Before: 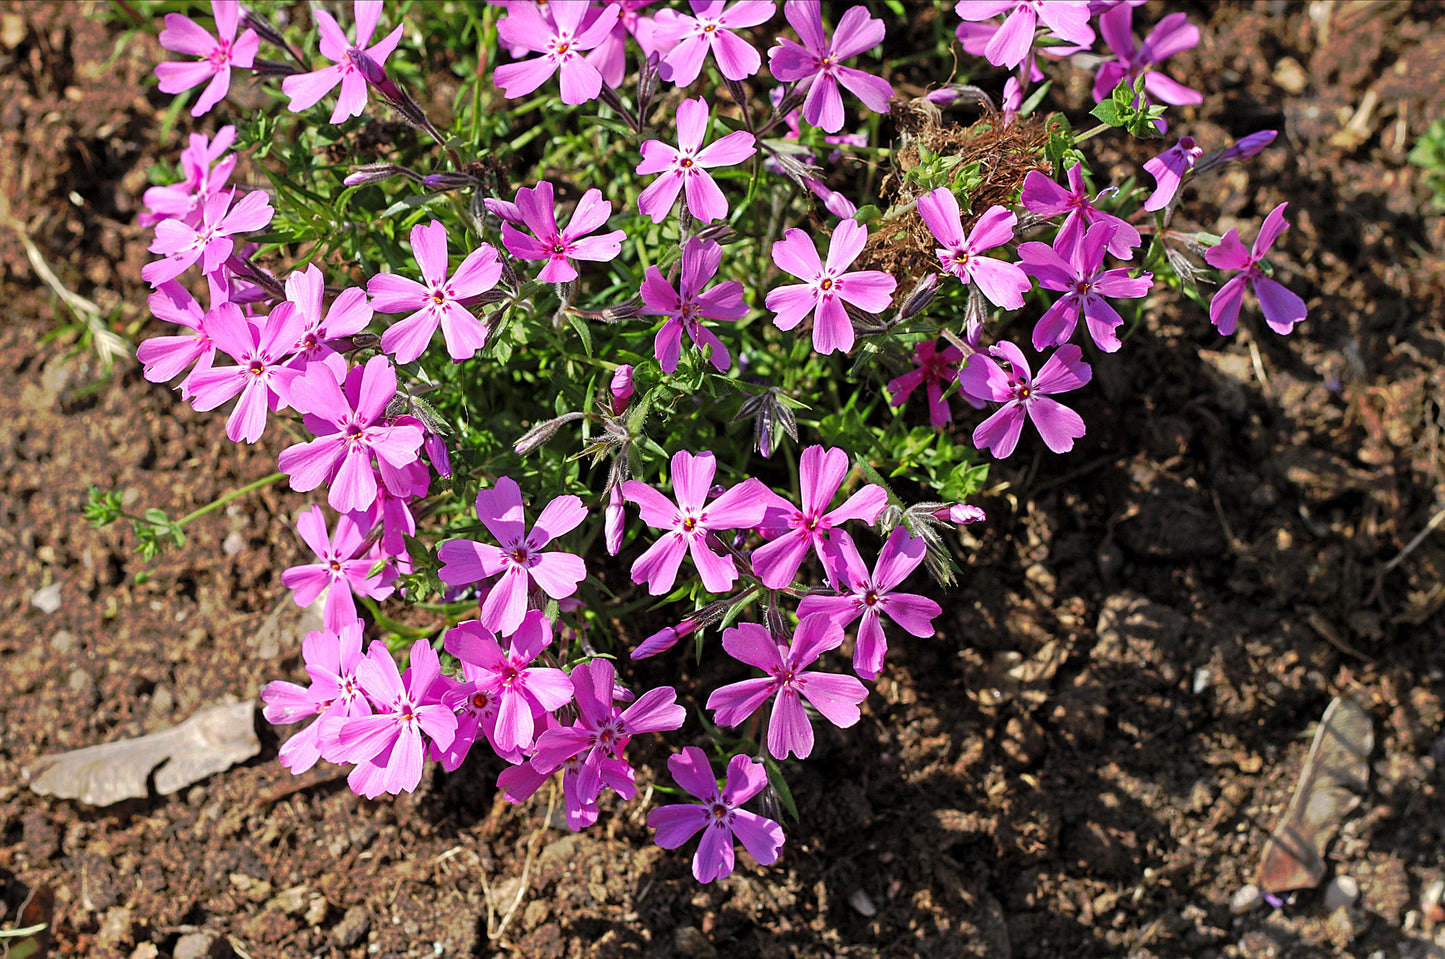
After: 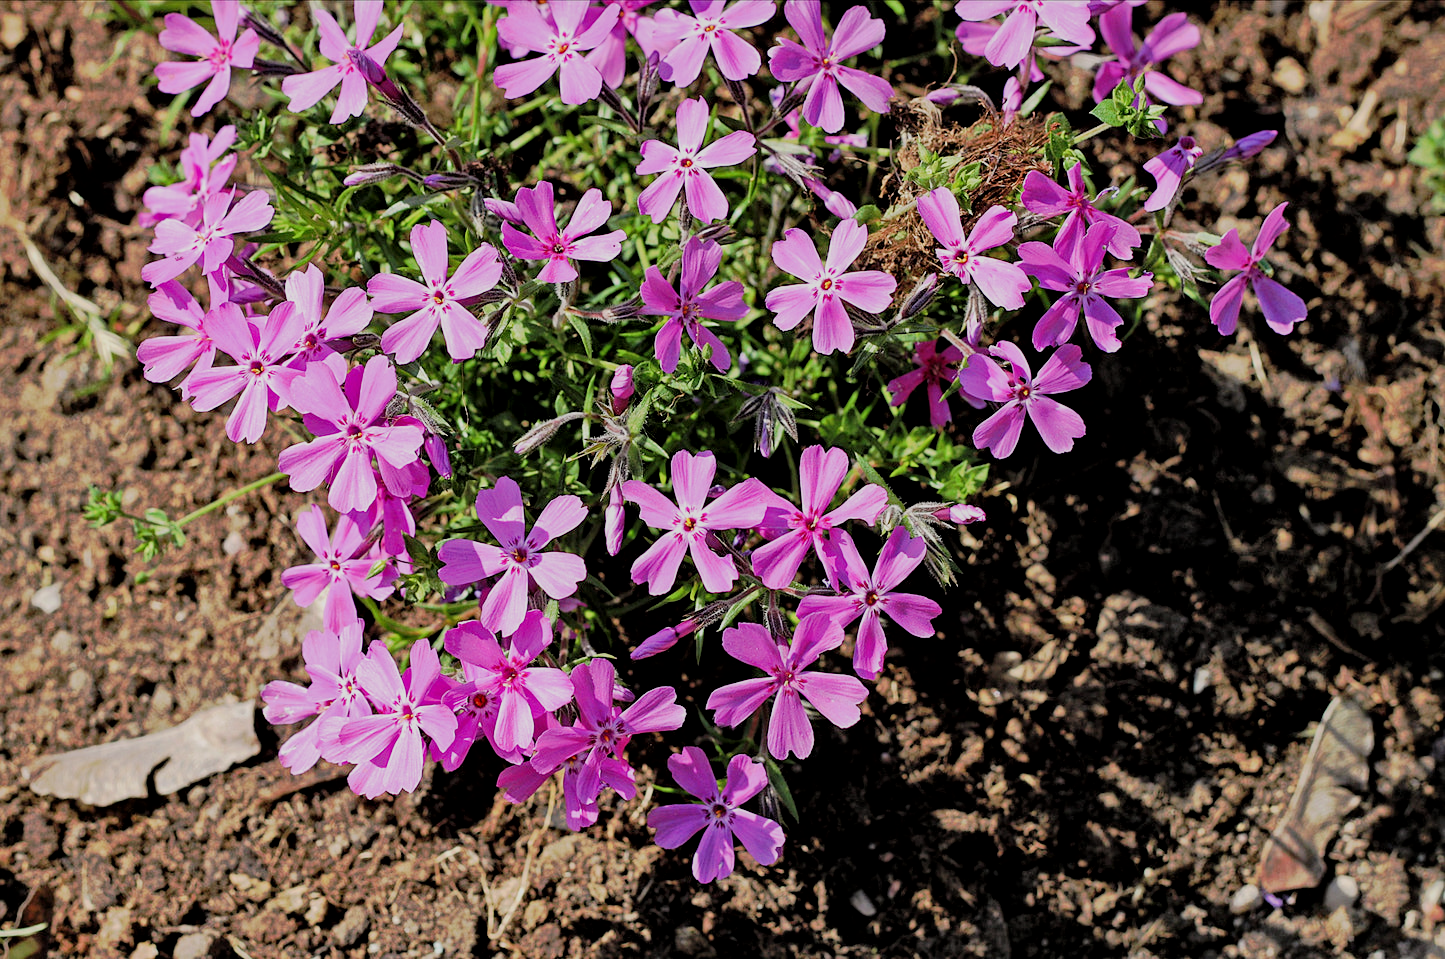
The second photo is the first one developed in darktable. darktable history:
exposure: exposure 0.236 EV, compensate highlight preservation false
filmic rgb: black relative exposure -6.13 EV, white relative exposure 6.98 EV, hardness 2.24
local contrast: mode bilateral grid, contrast 21, coarseness 50, detail 144%, midtone range 0.2
